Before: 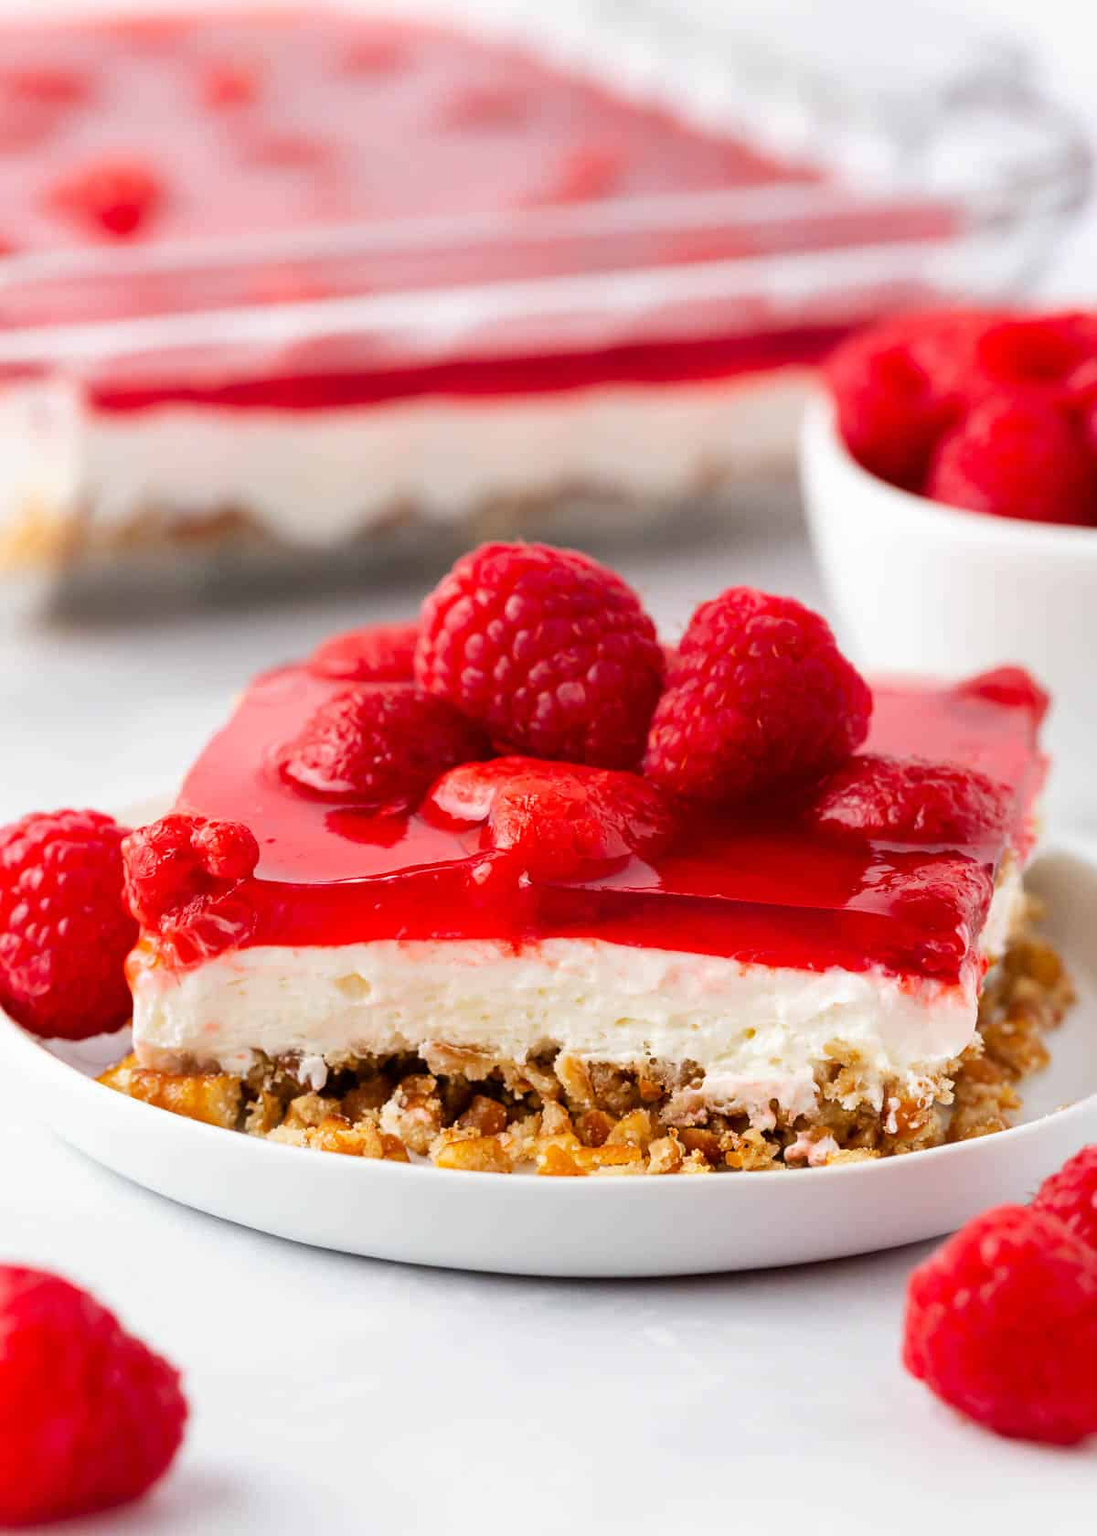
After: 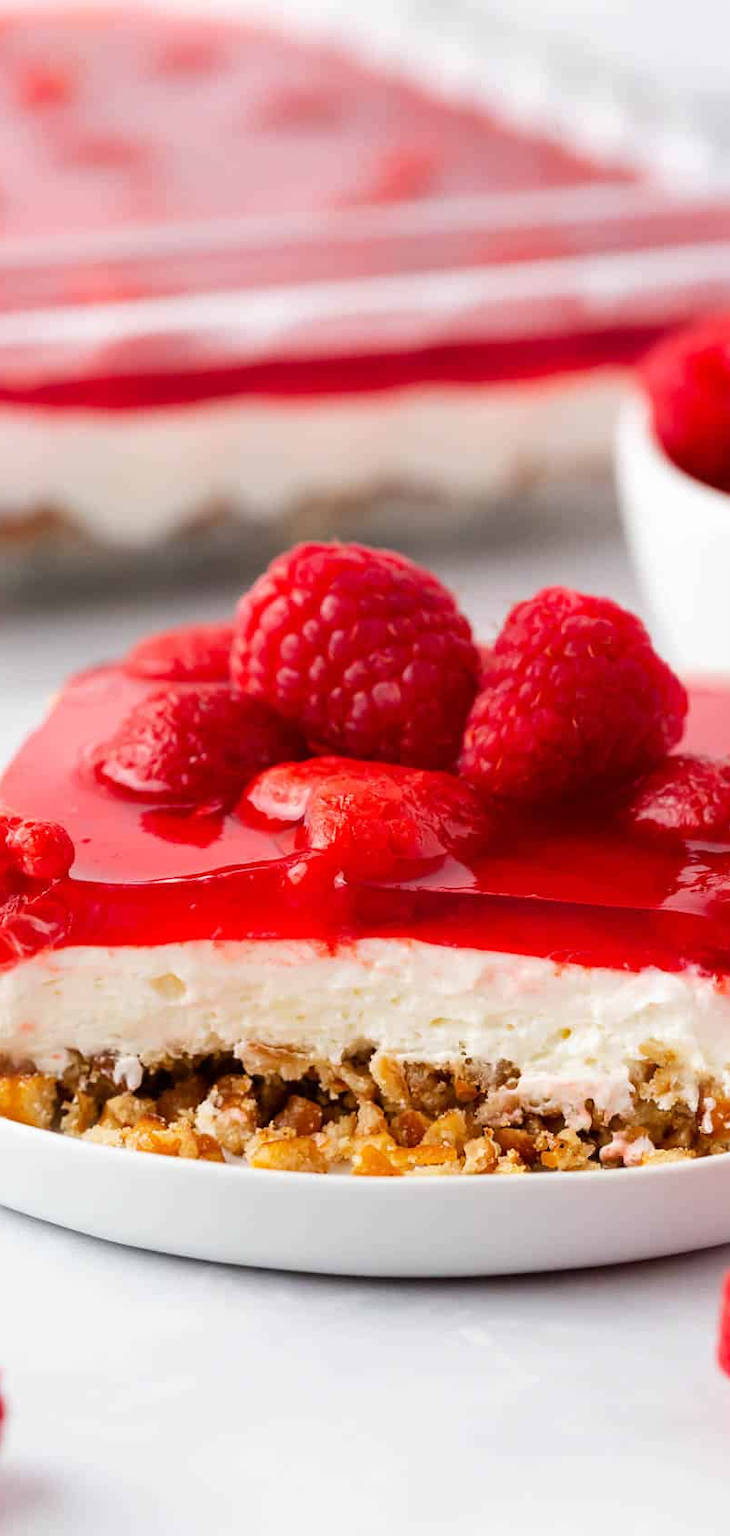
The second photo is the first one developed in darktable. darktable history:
crop: left 16.906%, right 16.466%
